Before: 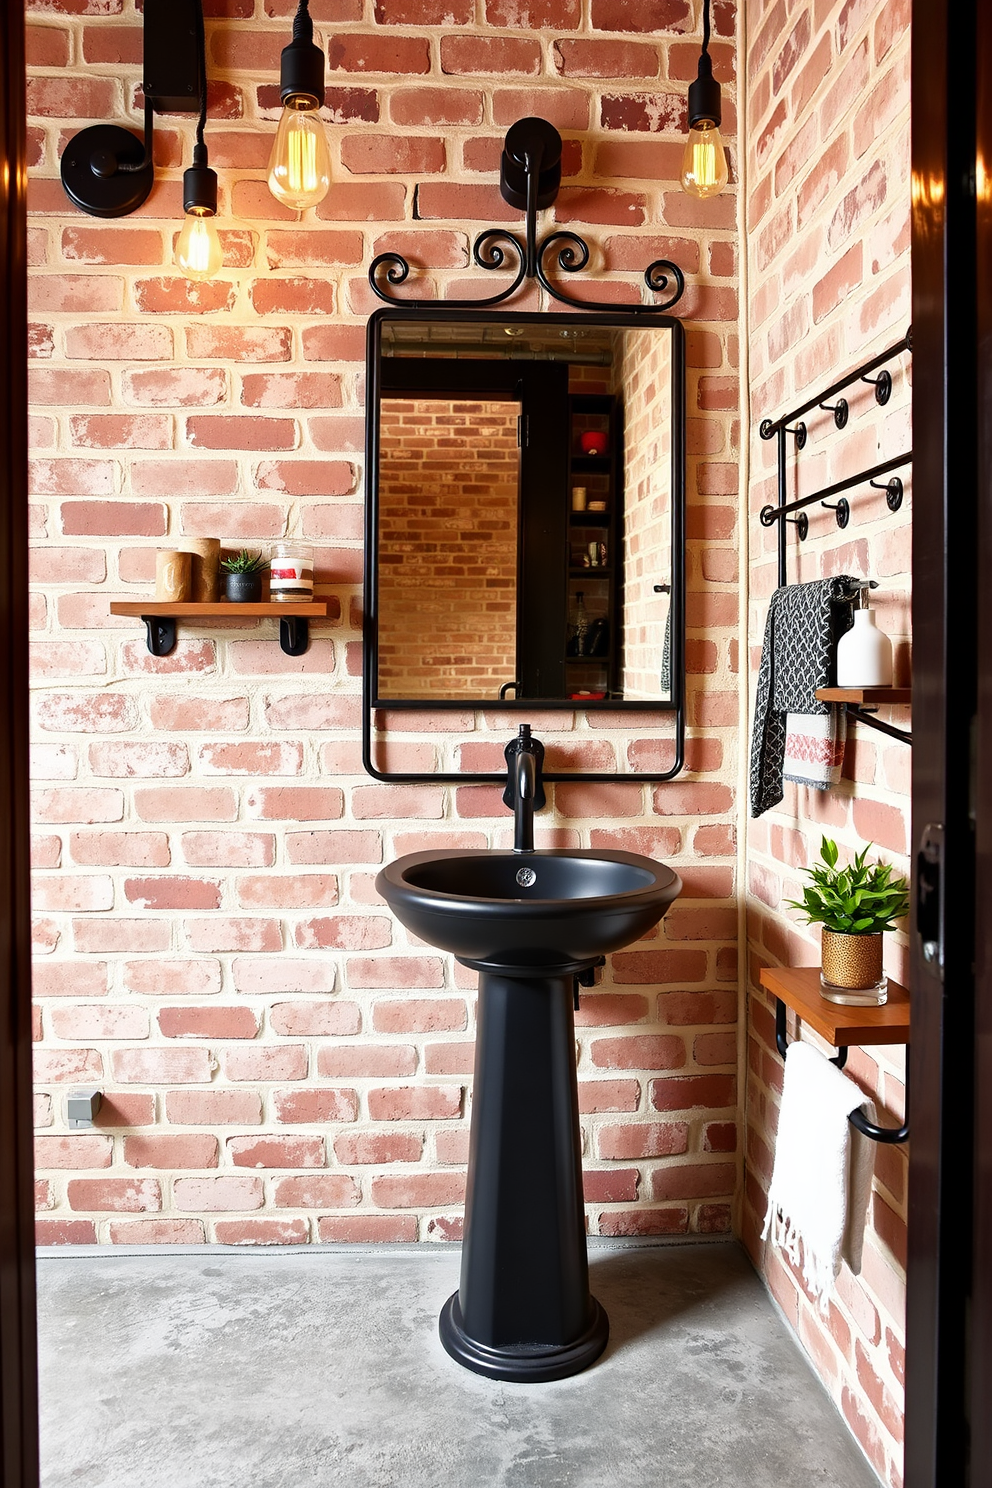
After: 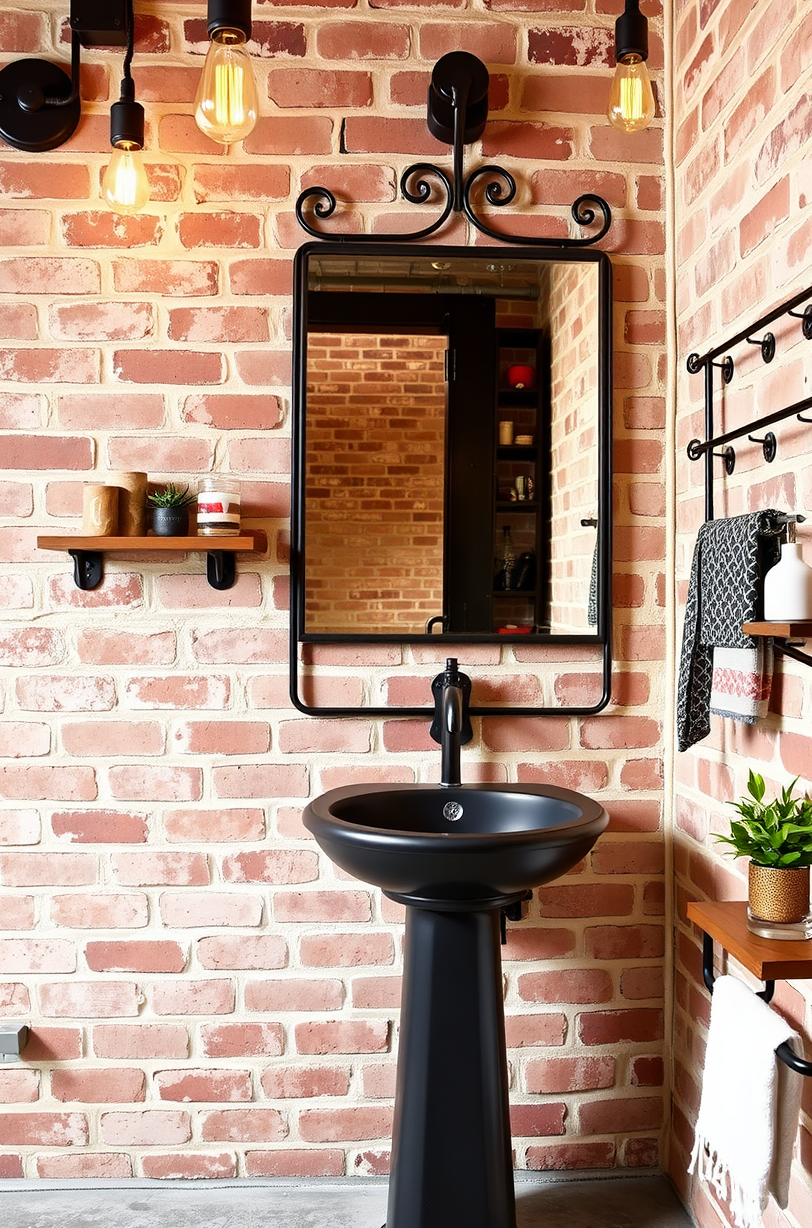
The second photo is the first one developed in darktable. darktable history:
crop and rotate: left 7.536%, top 4.442%, right 10.594%, bottom 12.973%
